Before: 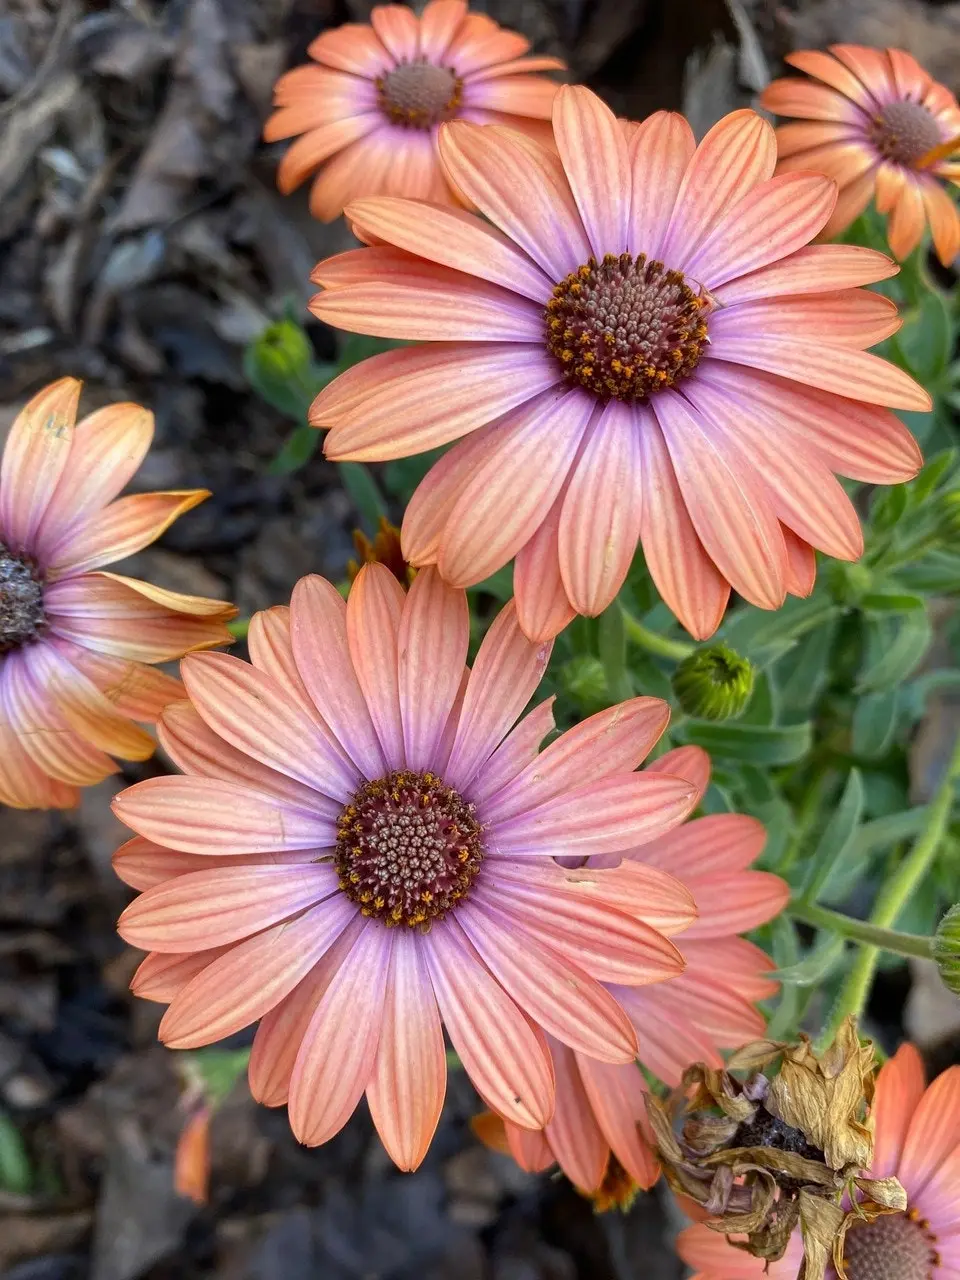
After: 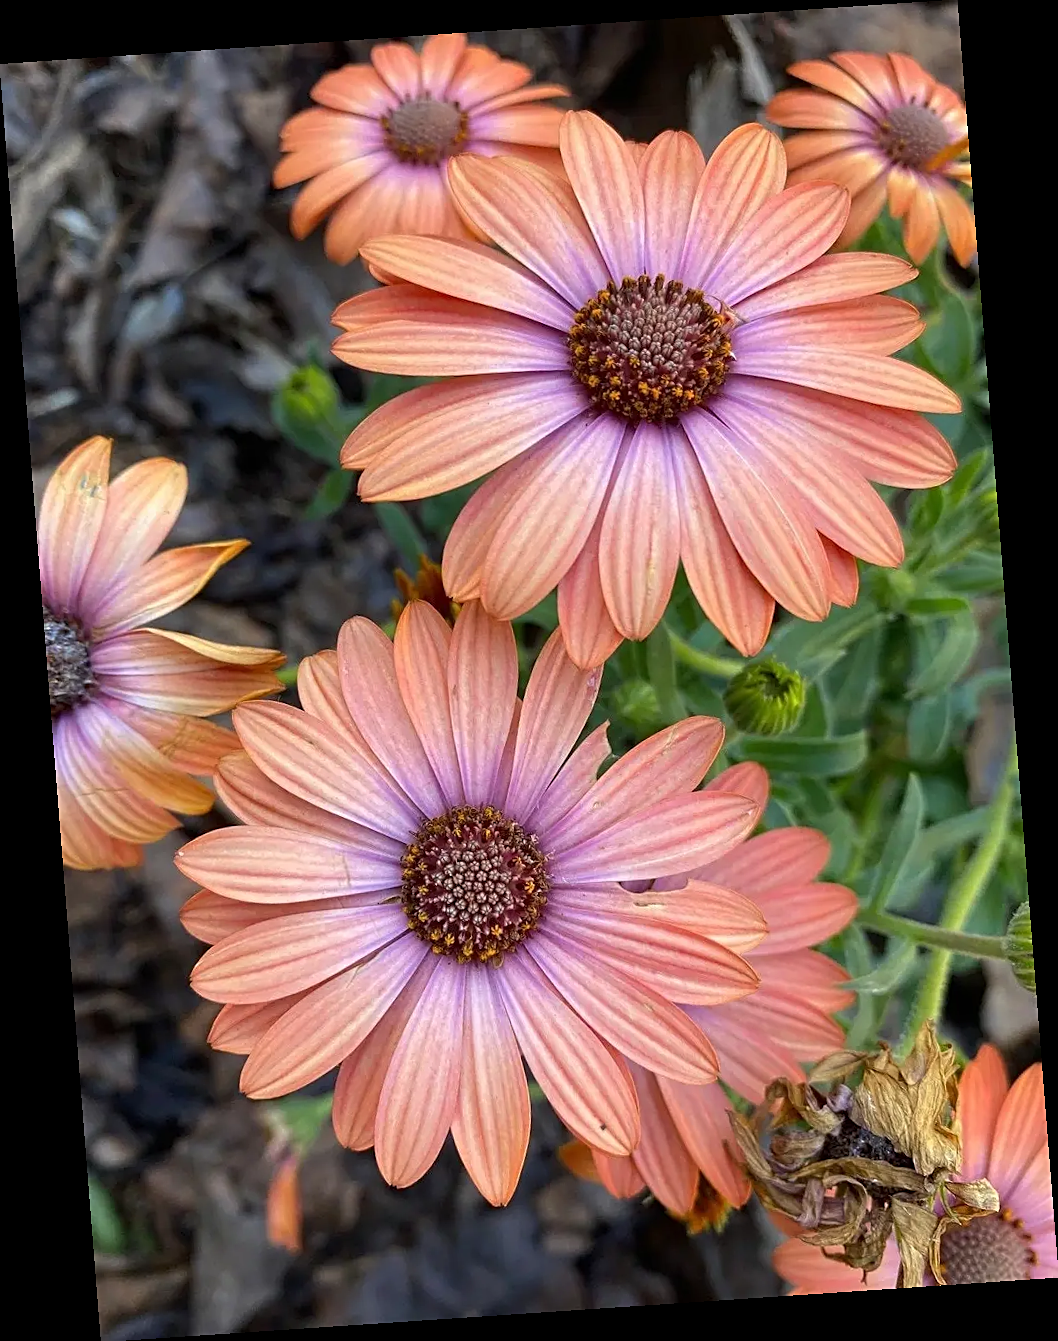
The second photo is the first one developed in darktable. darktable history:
rotate and perspective: rotation -4.2°, shear 0.006, automatic cropping off
sharpen: on, module defaults
